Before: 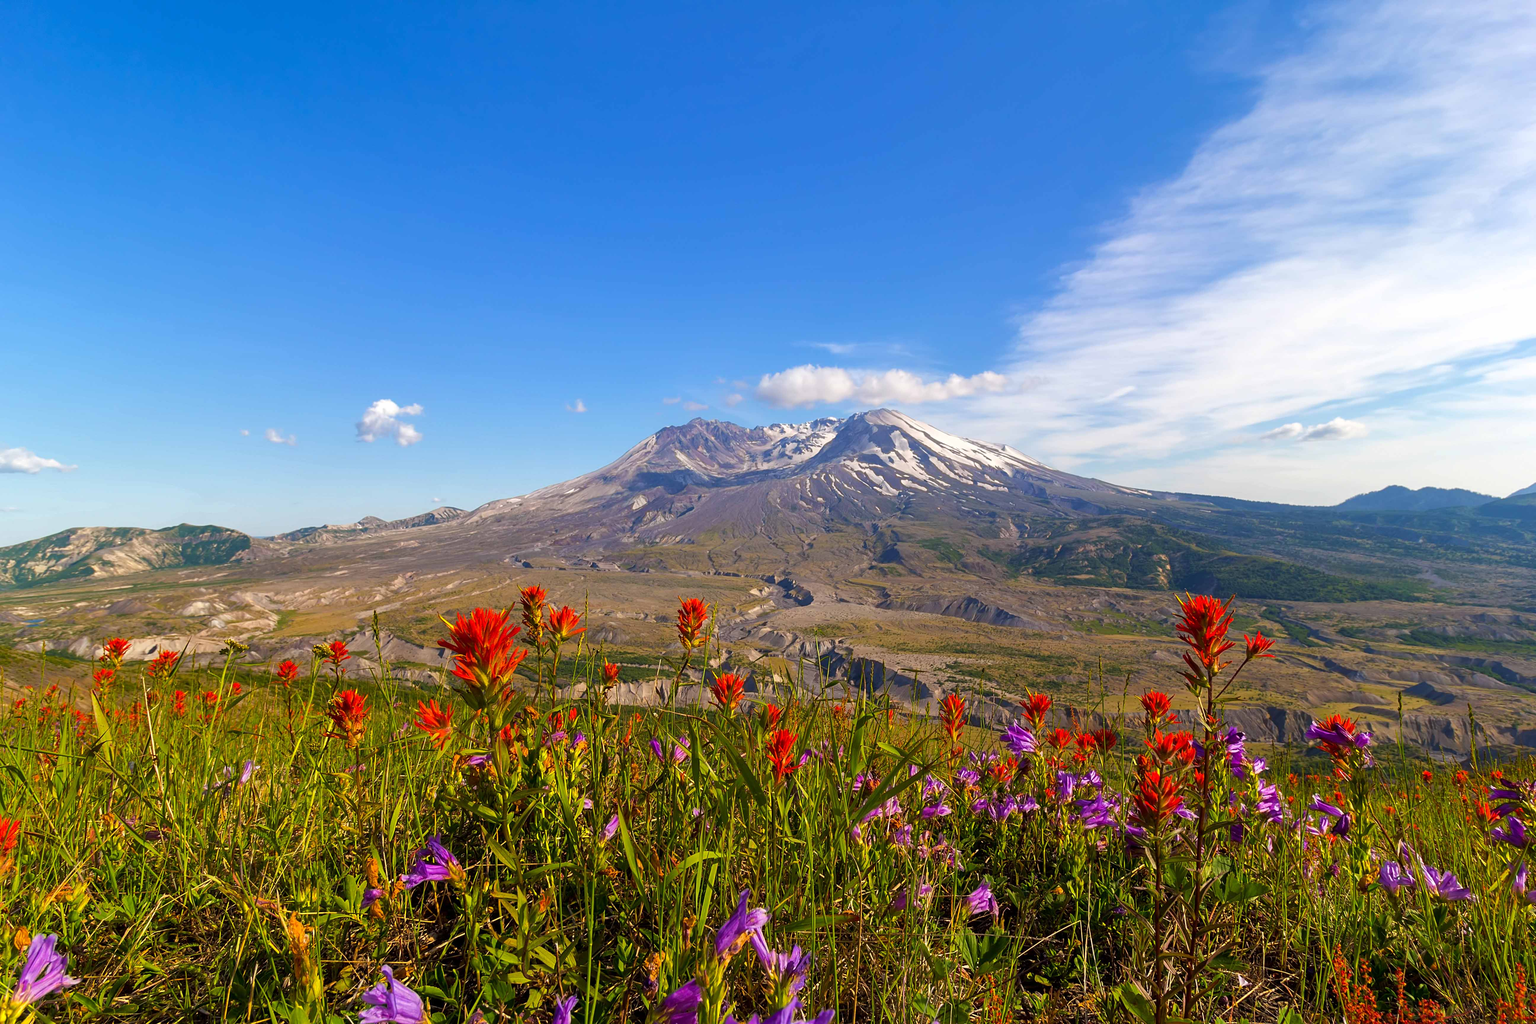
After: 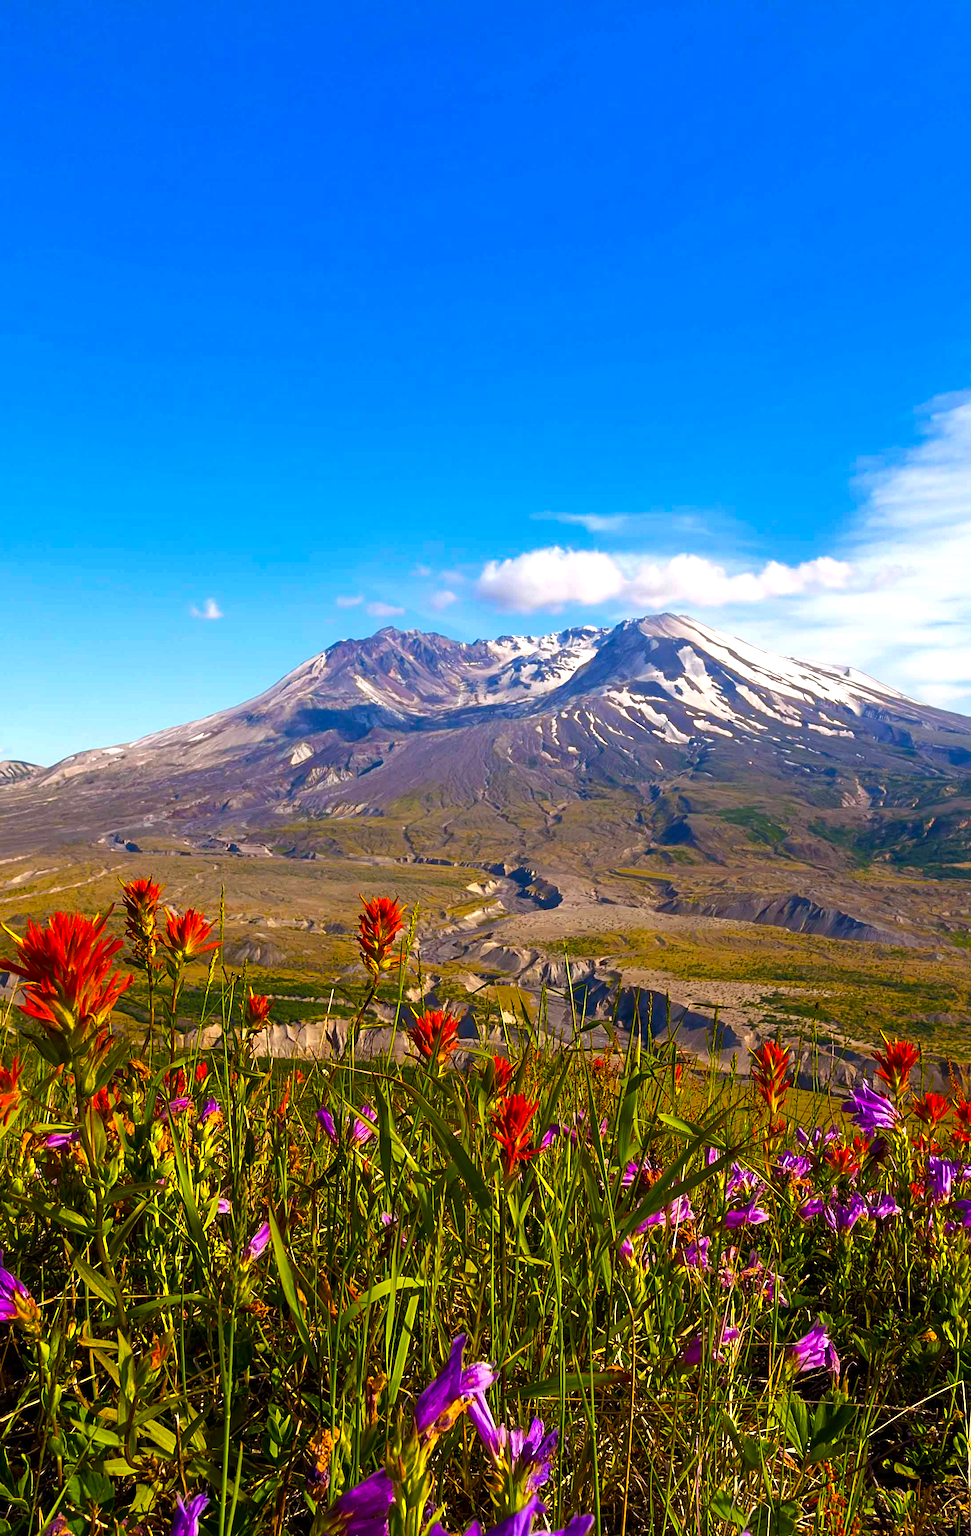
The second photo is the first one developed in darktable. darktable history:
crop: left 28.583%, right 29.231%
color balance rgb: linear chroma grading › global chroma 16.62%, perceptual saturation grading › highlights -8.63%, perceptual saturation grading › mid-tones 18.66%, perceptual saturation grading › shadows 28.49%, perceptual brilliance grading › highlights 14.22%, perceptual brilliance grading › shadows -18.96%, global vibrance 27.71%
